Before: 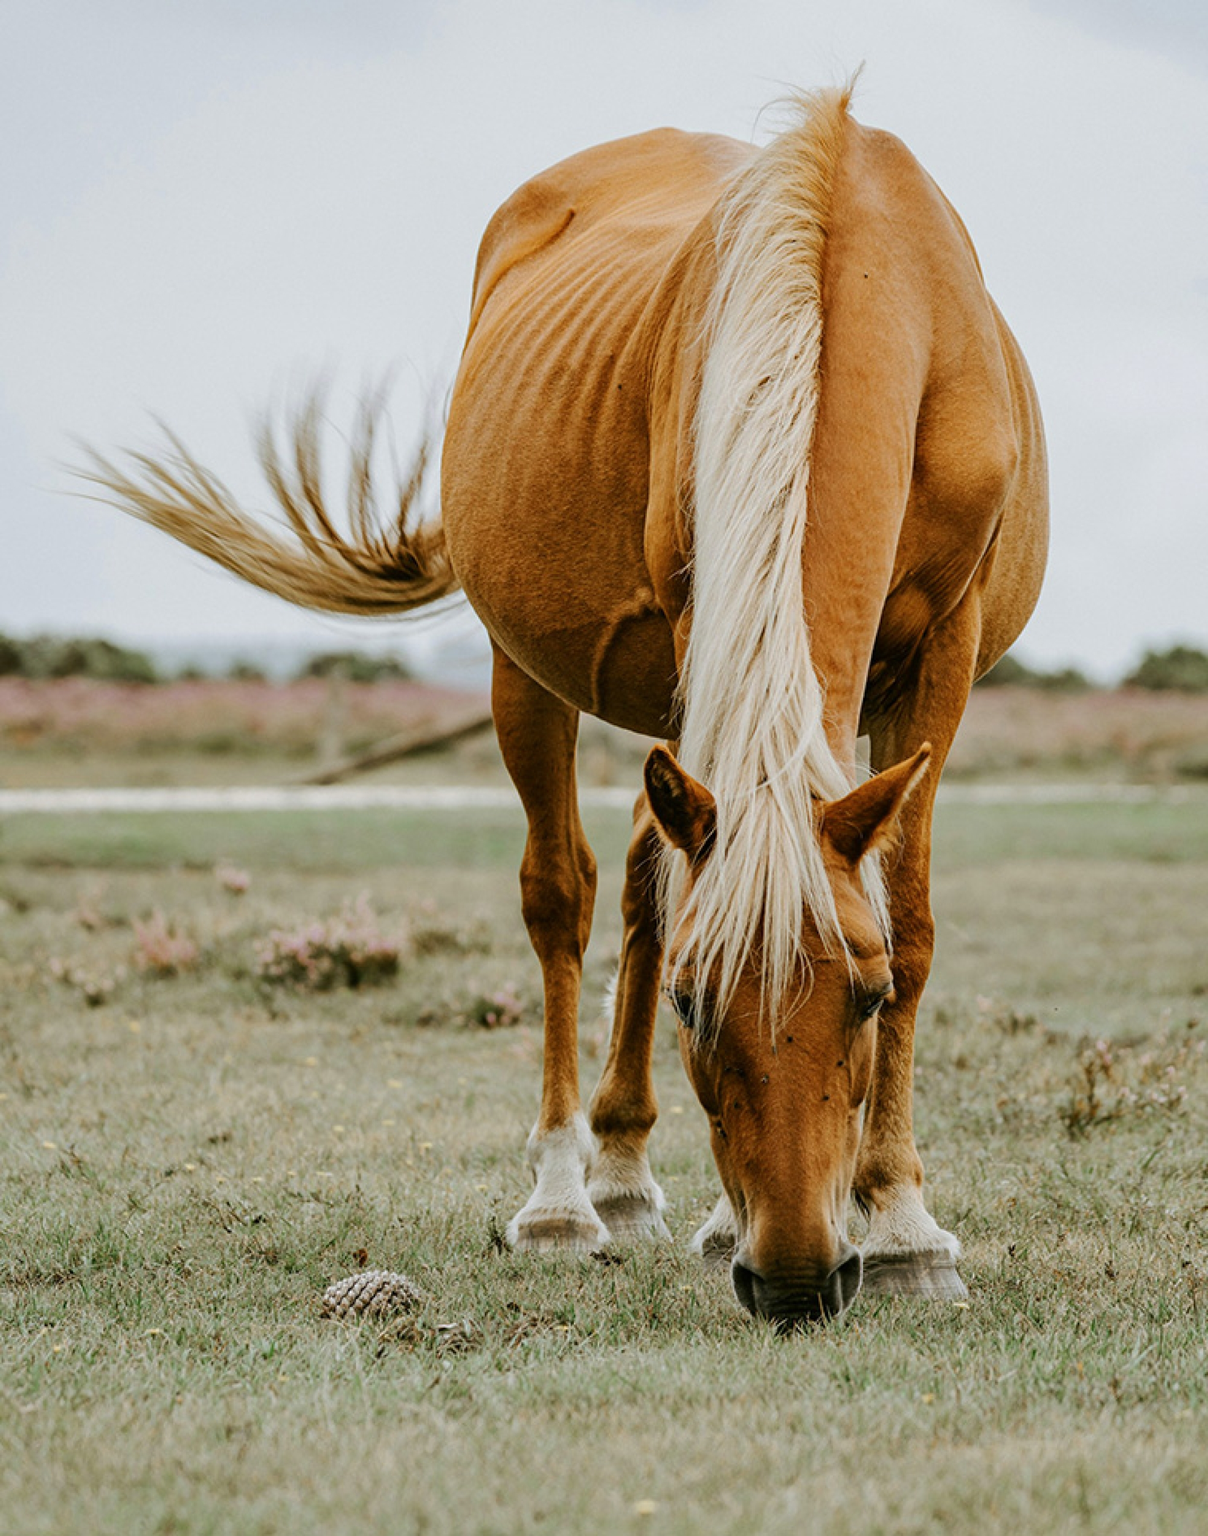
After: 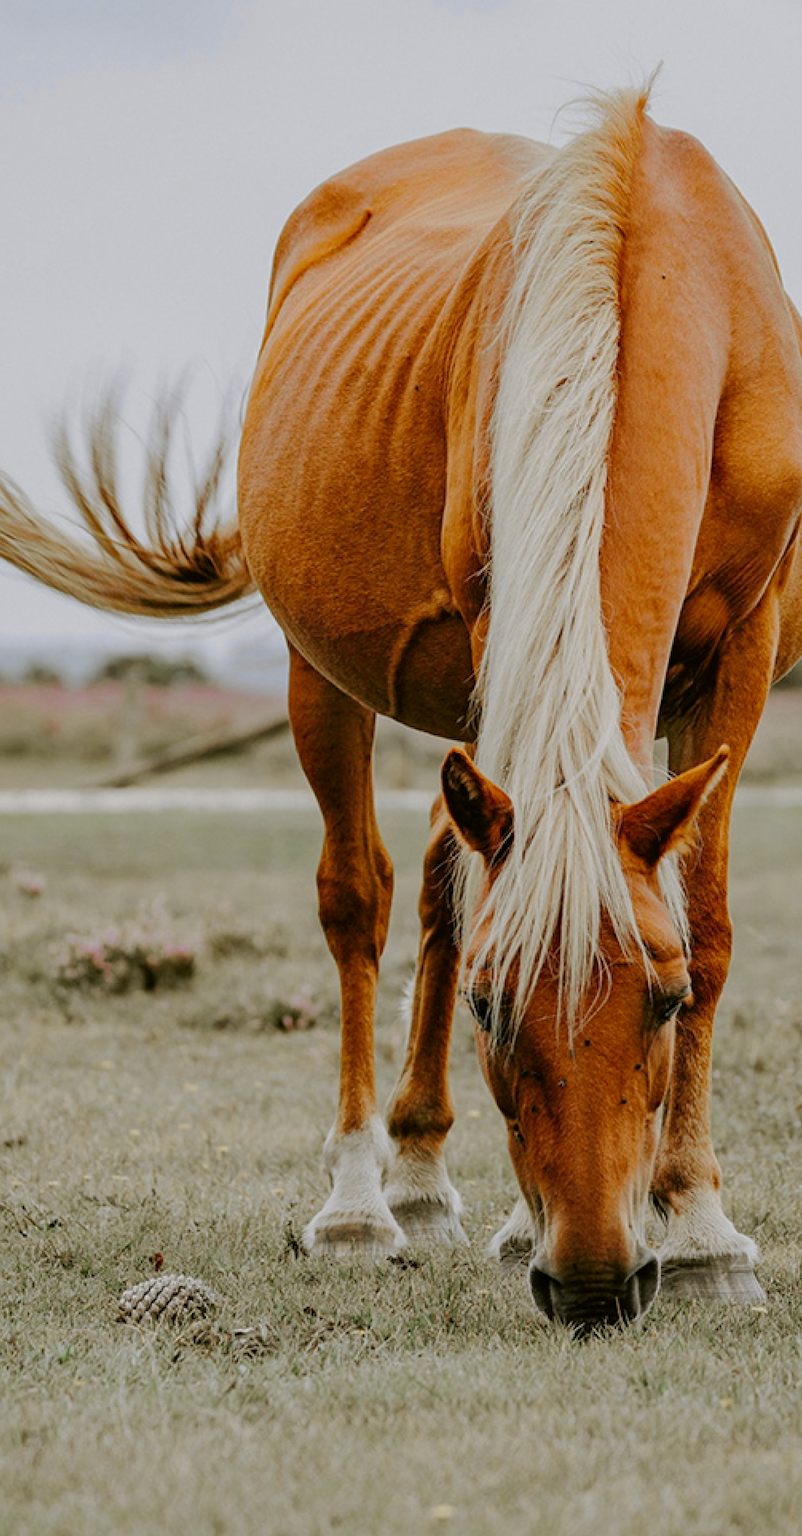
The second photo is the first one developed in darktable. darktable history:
tone curve: curves: ch0 [(0, 0) (0.087, 0.054) (0.281, 0.245) (0.506, 0.526) (0.8, 0.824) (0.994, 0.955)]; ch1 [(0, 0) (0.27, 0.195) (0.406, 0.435) (0.452, 0.474) (0.495, 0.5) (0.514, 0.508) (0.563, 0.584) (0.654, 0.689) (1, 1)]; ch2 [(0, 0) (0.269, 0.299) (0.459, 0.441) (0.498, 0.499) (0.523, 0.52) (0.551, 0.549) (0.633, 0.625) (0.659, 0.681) (0.718, 0.764) (1, 1)], color space Lab, independent channels, preserve colors none
crop: left 16.988%, right 16.798%
tone equalizer: -8 EV 0.217 EV, -7 EV 0.441 EV, -6 EV 0.448 EV, -5 EV 0.278 EV, -3 EV -0.261 EV, -2 EV -0.418 EV, -1 EV -0.418 EV, +0 EV -0.229 EV, edges refinement/feathering 500, mask exposure compensation -1.57 EV, preserve details no
